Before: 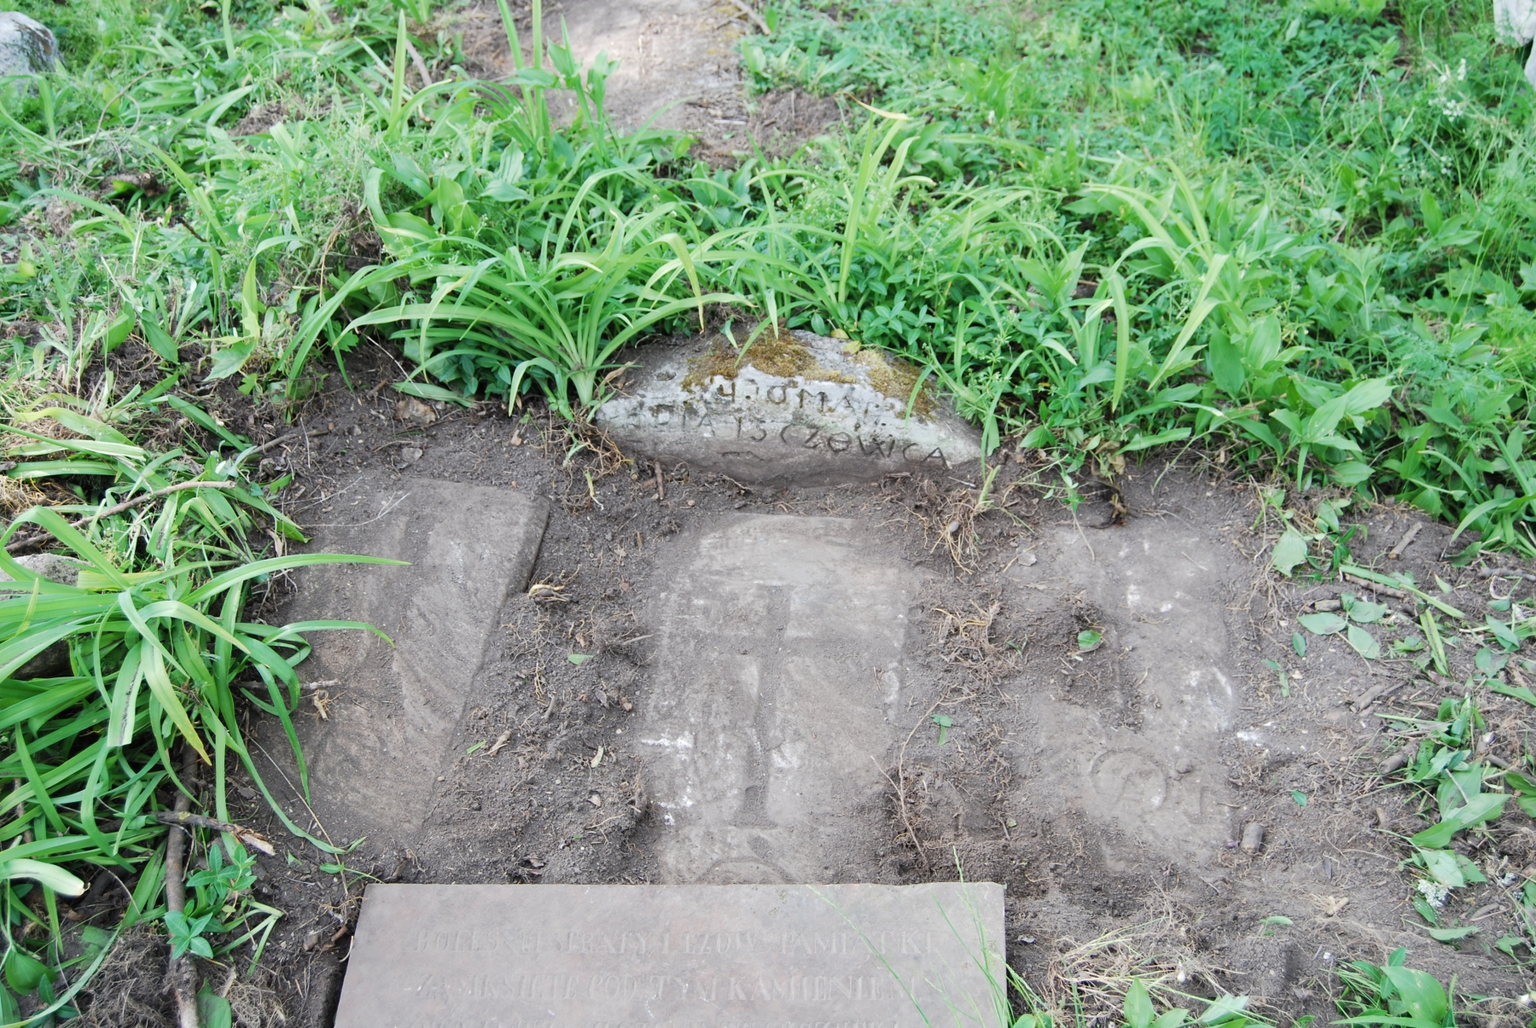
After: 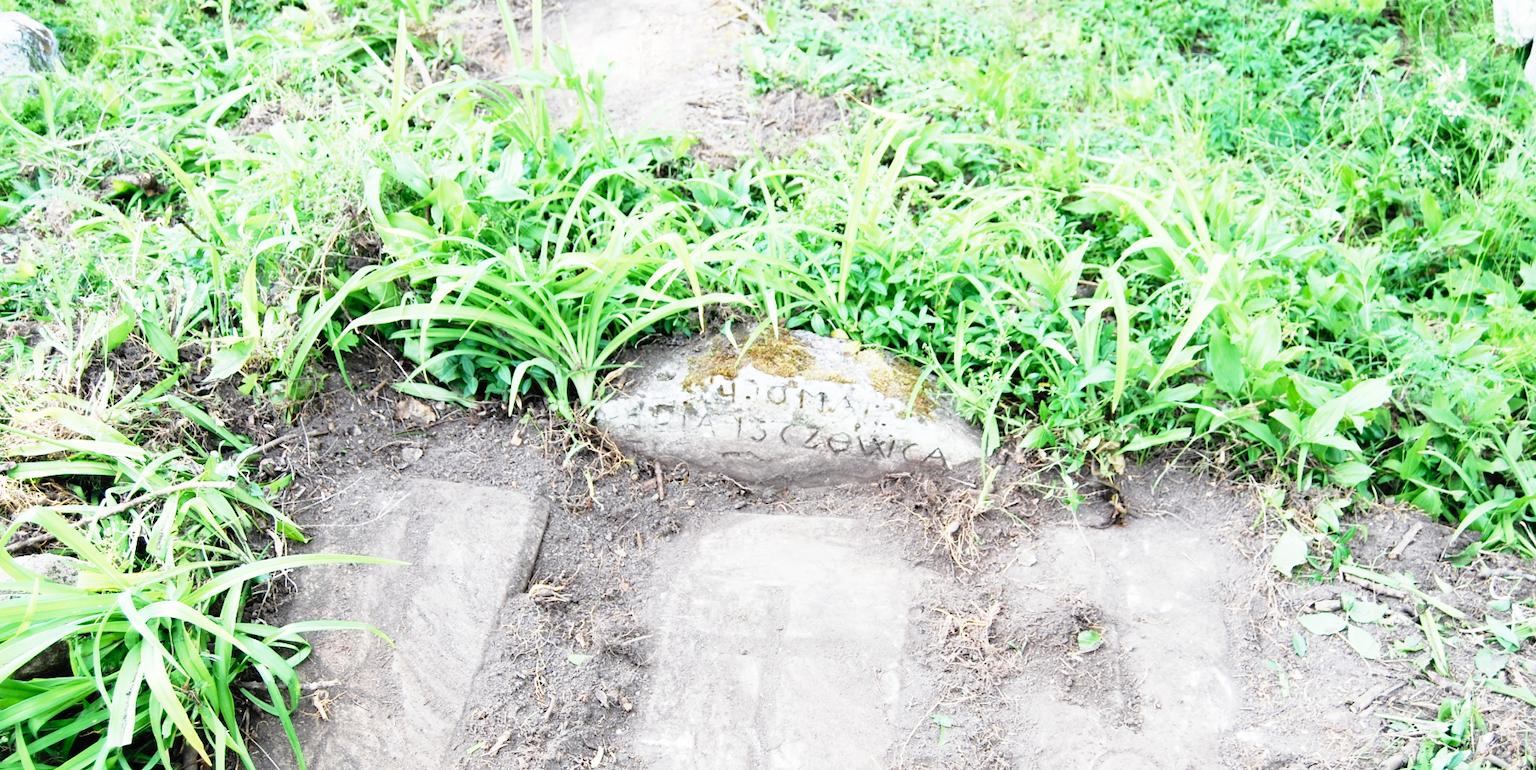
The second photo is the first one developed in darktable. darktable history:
crop: bottom 24.988%
base curve: curves: ch0 [(0, 0) (0.012, 0.01) (0.073, 0.168) (0.31, 0.711) (0.645, 0.957) (1, 1)], preserve colors none
